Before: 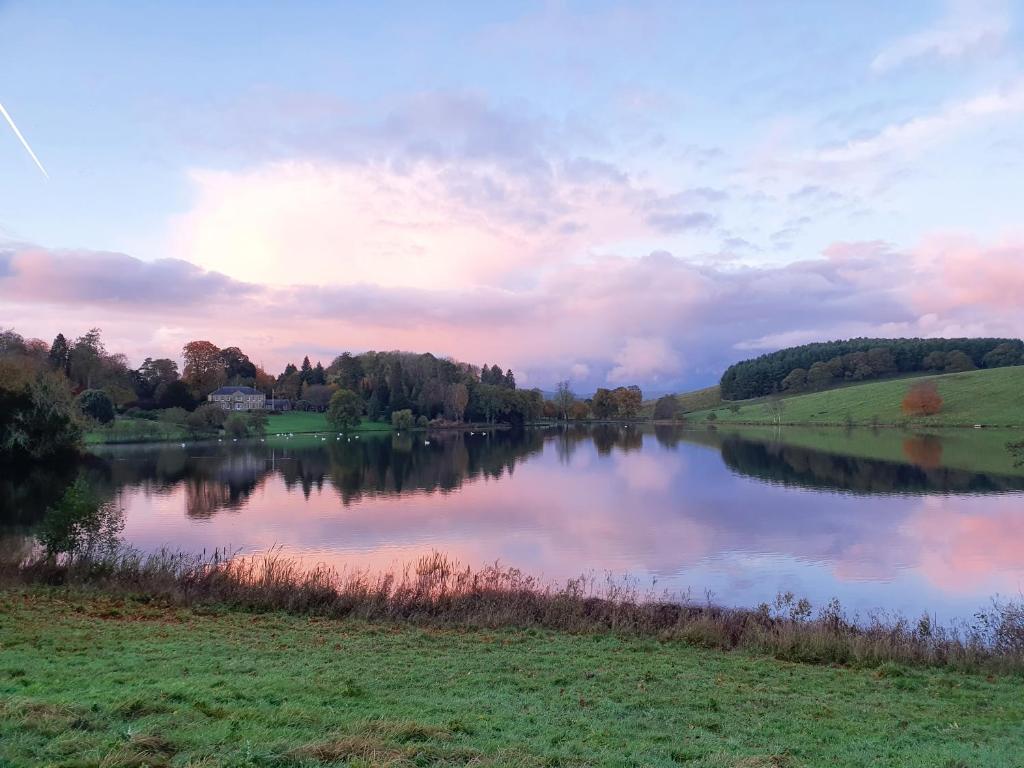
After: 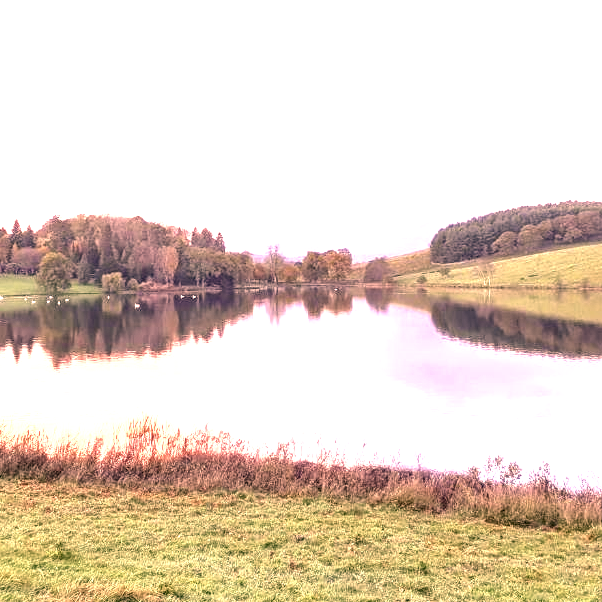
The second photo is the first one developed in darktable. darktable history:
crop and rotate: left 28.411%, top 17.903%, right 12.705%, bottom 3.644%
exposure: exposure 2.235 EV, compensate highlight preservation false
color correction: highlights a* 39.67, highlights b* 39.6, saturation 0.69
local contrast: detail 130%
shadows and highlights: shadows 25.19, highlights -26
